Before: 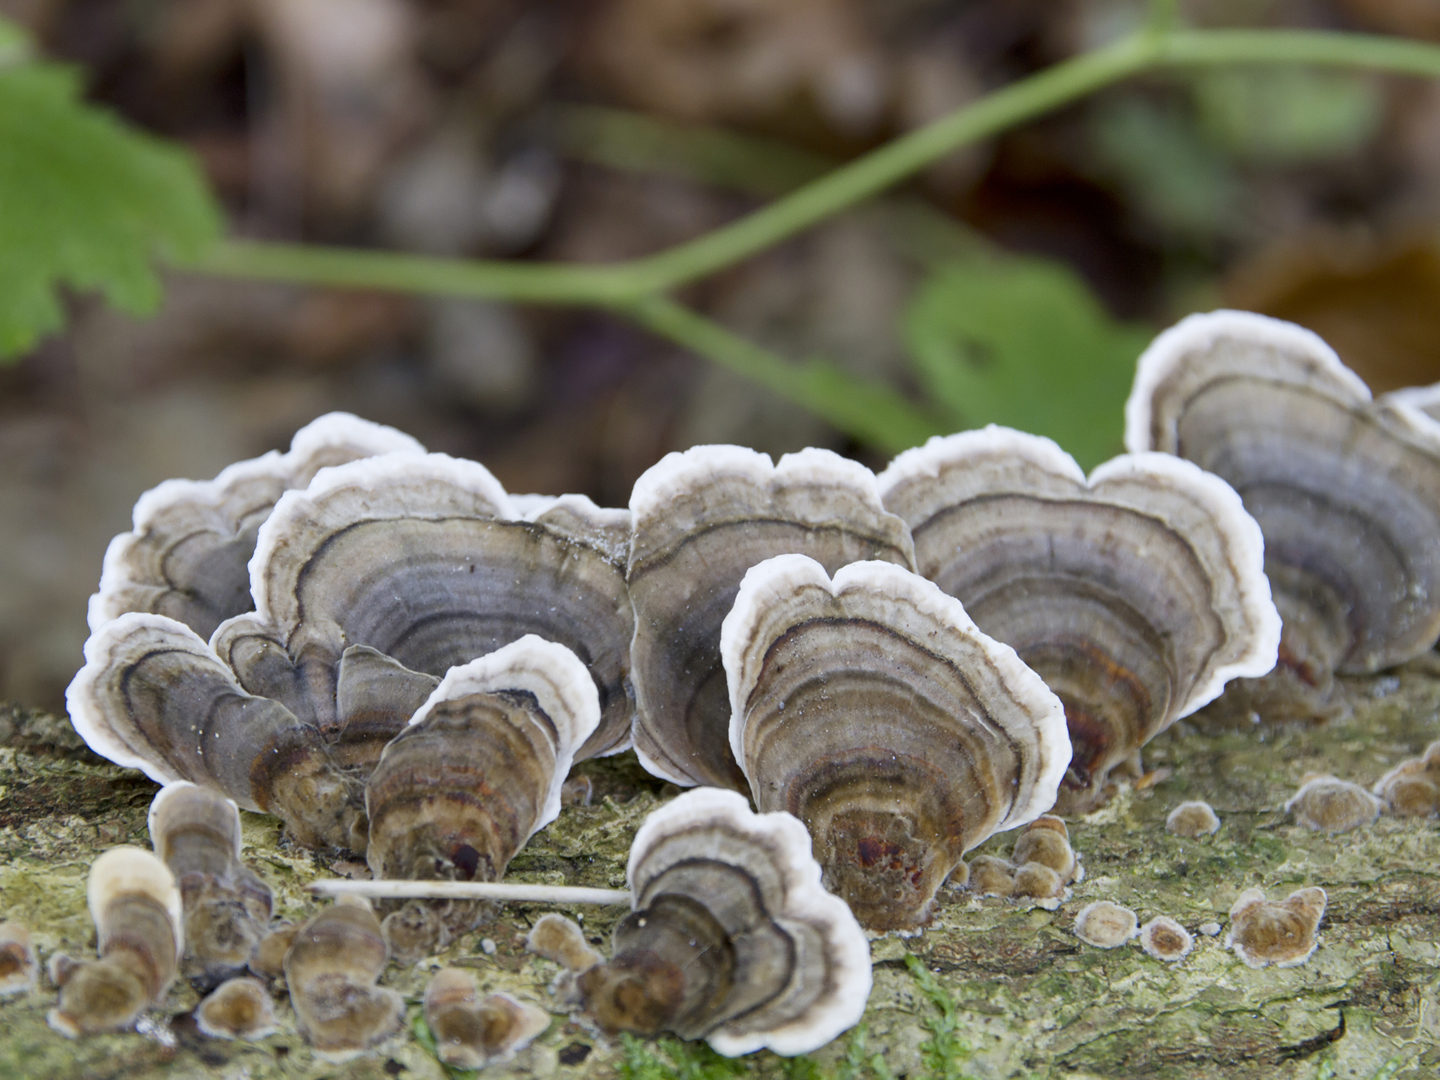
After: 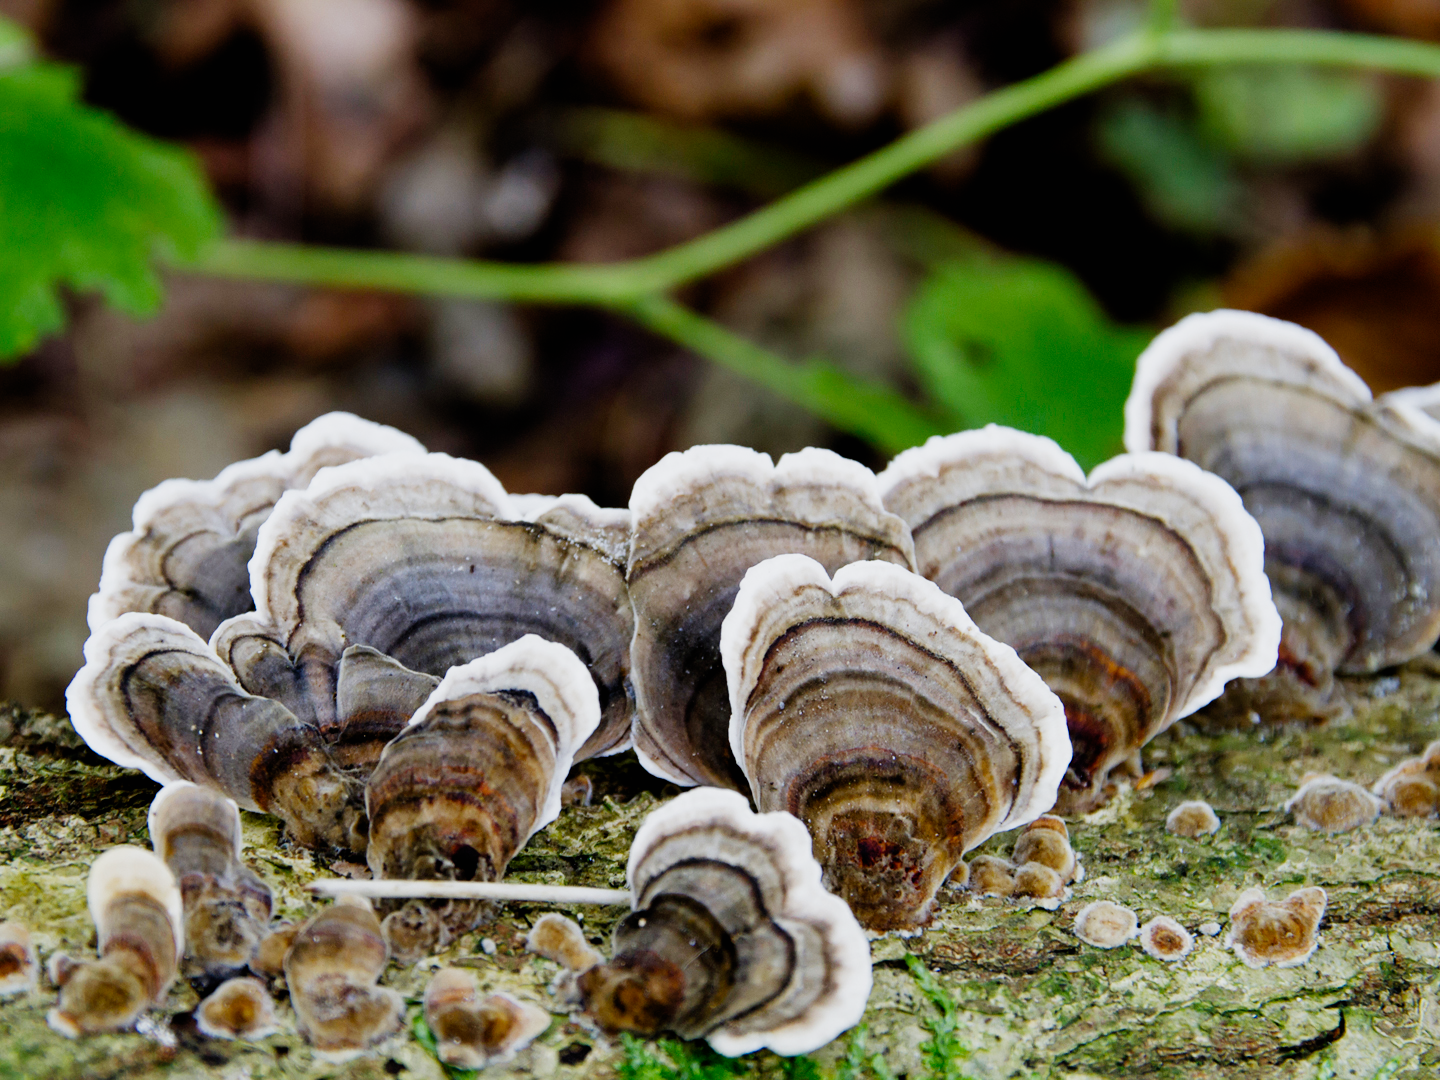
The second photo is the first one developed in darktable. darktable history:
filmic rgb: black relative exposure -5.07 EV, white relative exposure 3.96 EV, hardness 2.9, contrast 1.514, add noise in highlights 0, preserve chrominance no, color science v3 (2019), use custom middle-gray values true, contrast in highlights soft
